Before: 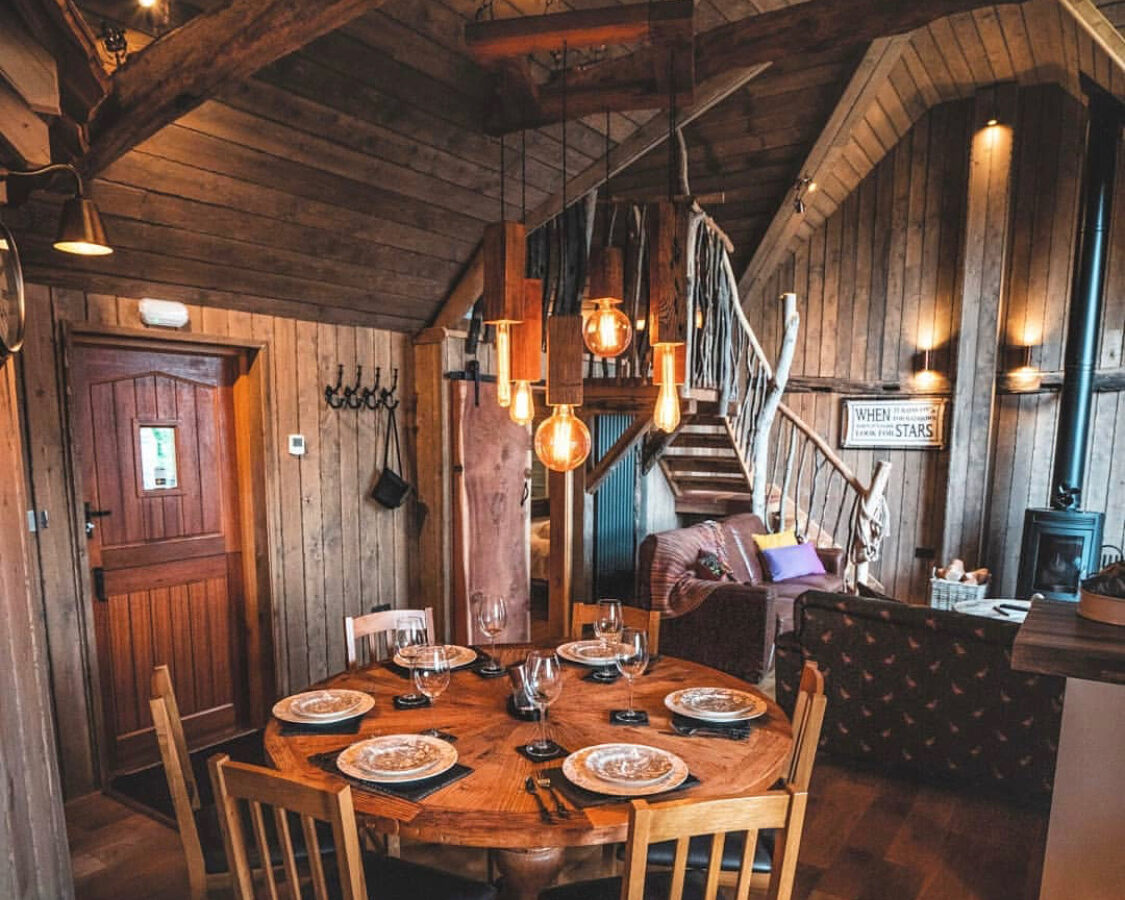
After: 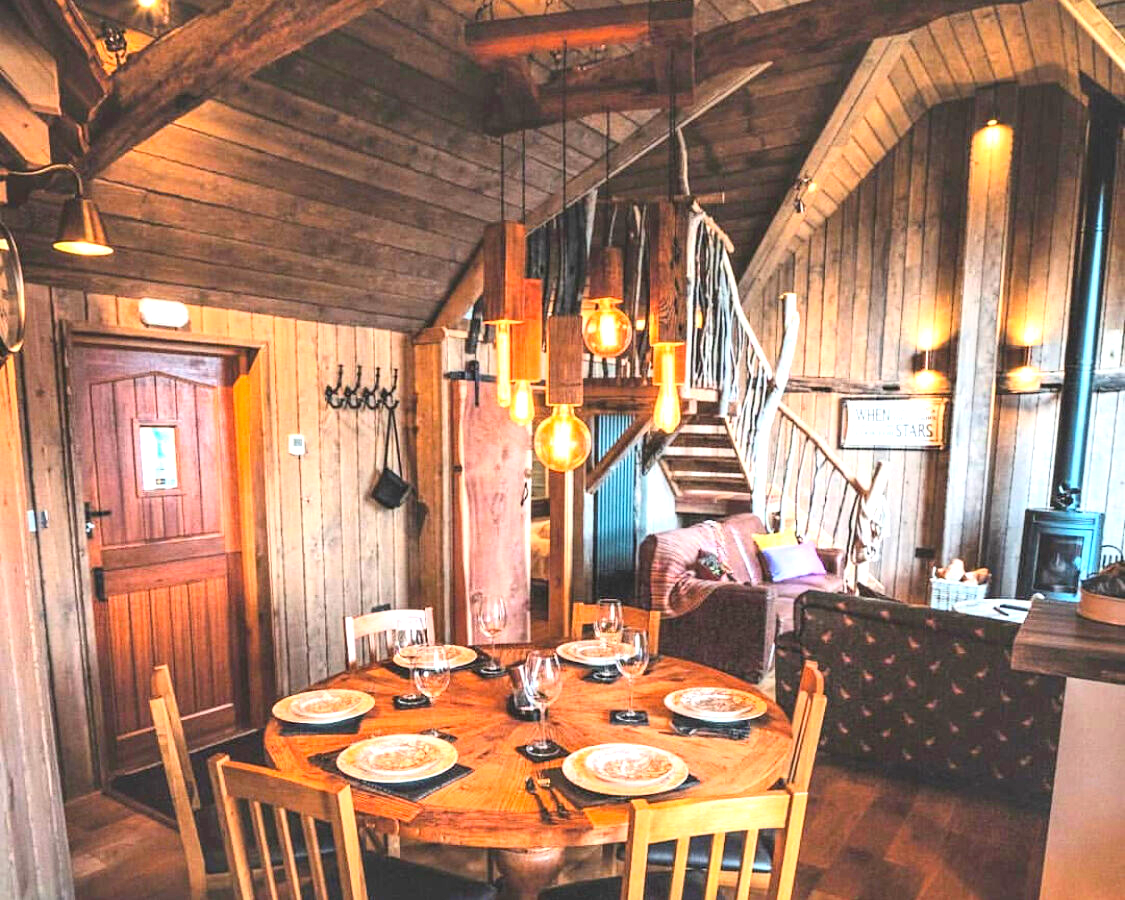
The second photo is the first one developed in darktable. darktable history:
contrast brightness saturation: contrast 0.2, brightness 0.16, saturation 0.22
exposure: exposure 1 EV, compensate highlight preservation false
